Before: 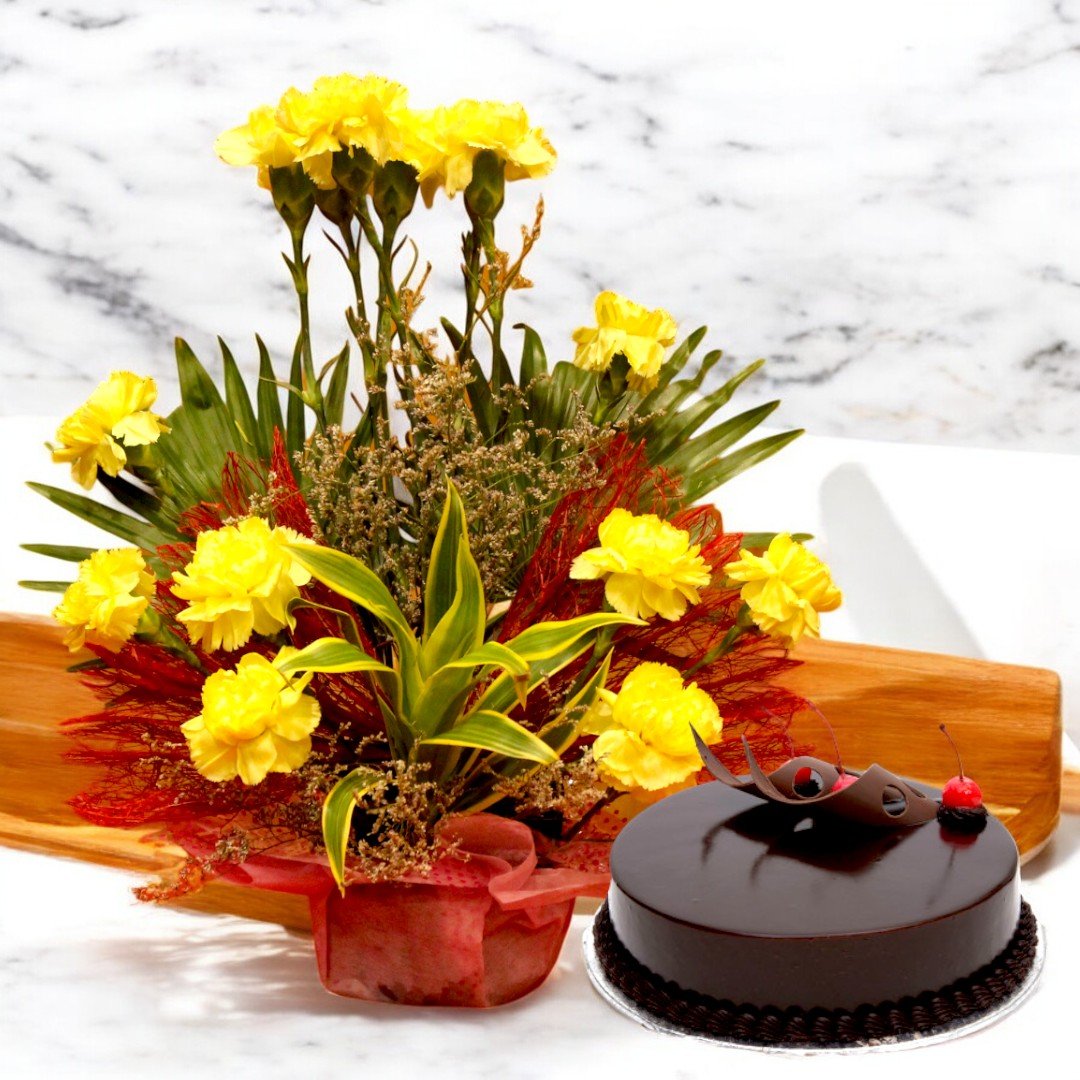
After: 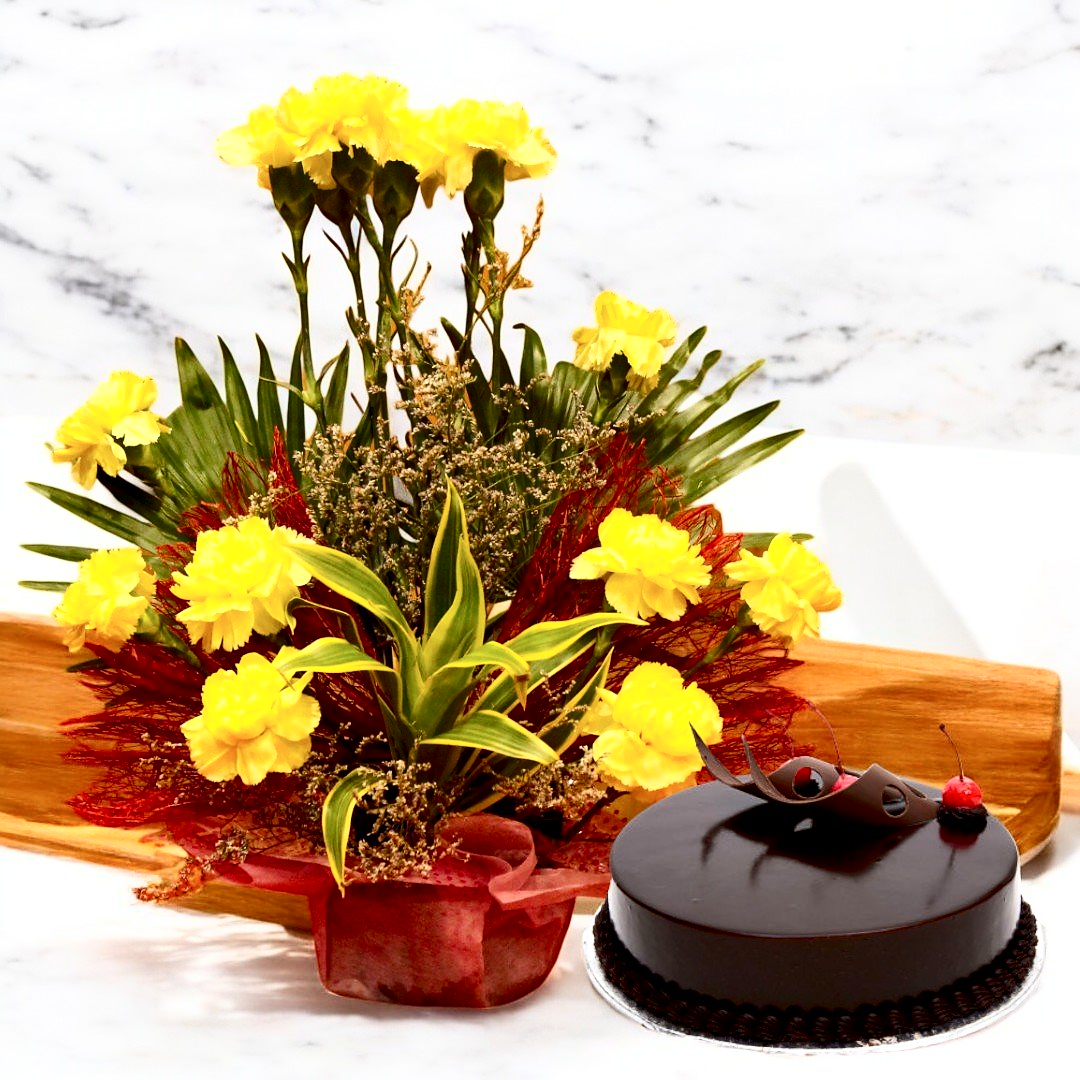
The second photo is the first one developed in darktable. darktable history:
sharpen: radius 1
contrast brightness saturation: contrast 0.28
